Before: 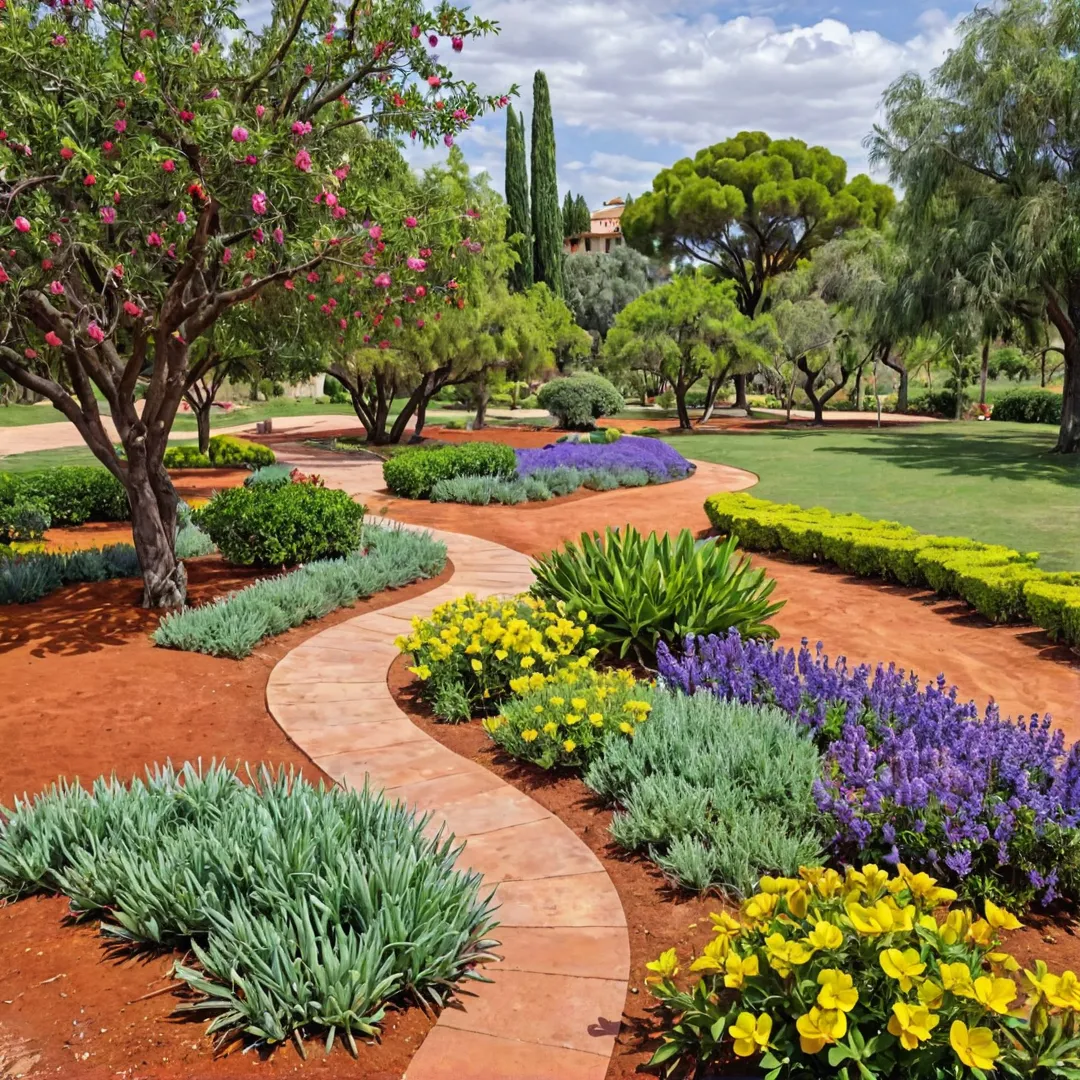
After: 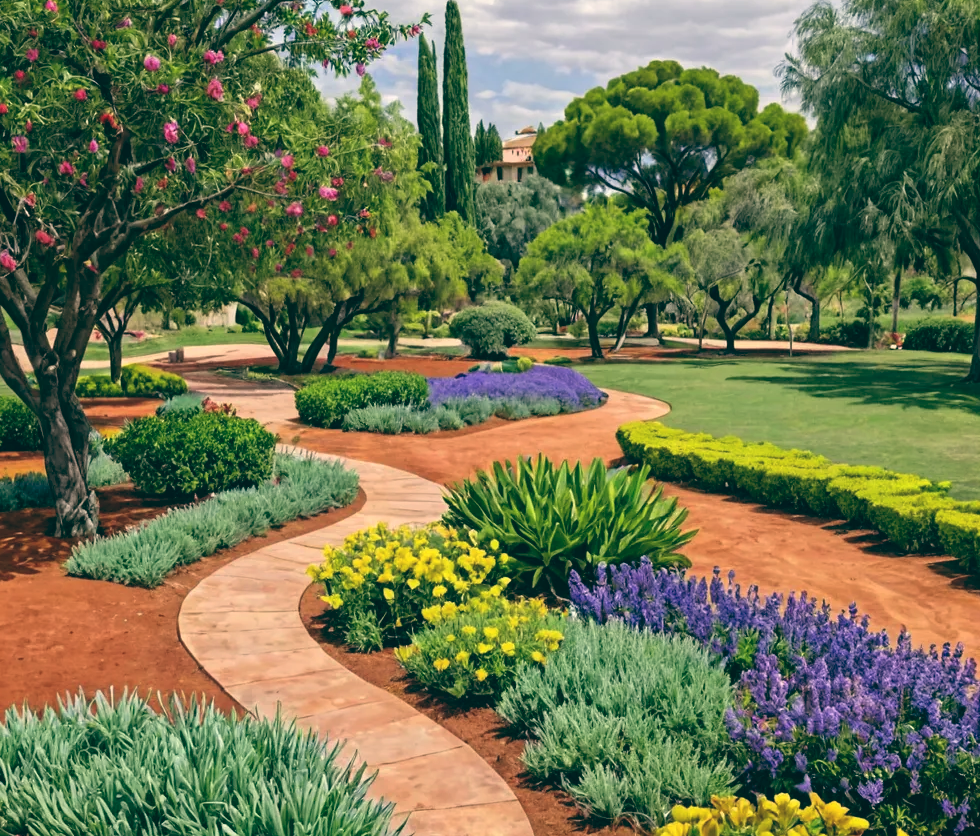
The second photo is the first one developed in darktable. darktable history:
crop: left 8.155%, top 6.611%, bottom 15.385%
color balance: lift [1.005, 0.99, 1.007, 1.01], gamma [1, 0.979, 1.011, 1.021], gain [0.923, 1.098, 1.025, 0.902], input saturation 90.45%, contrast 7.73%, output saturation 105.91%
